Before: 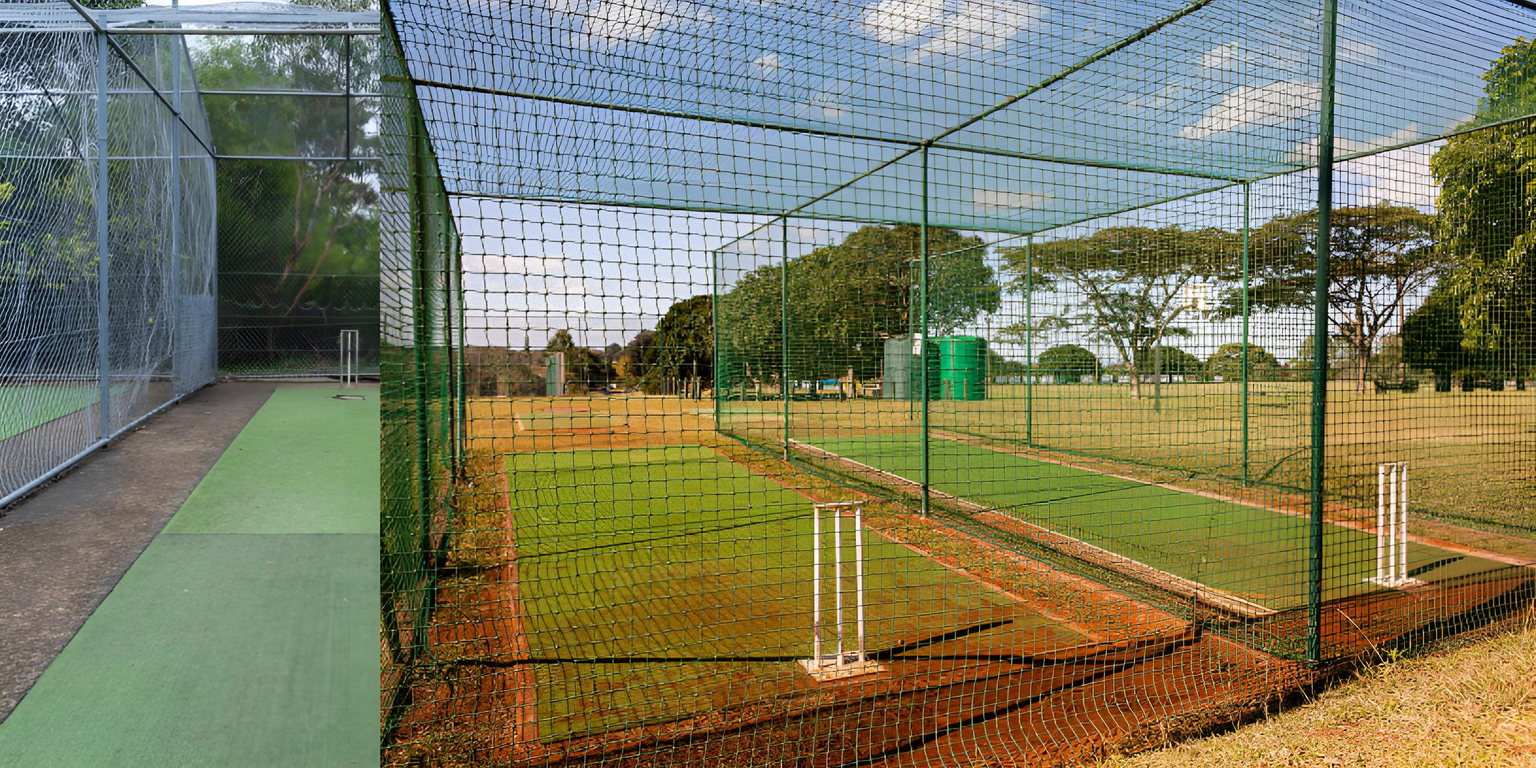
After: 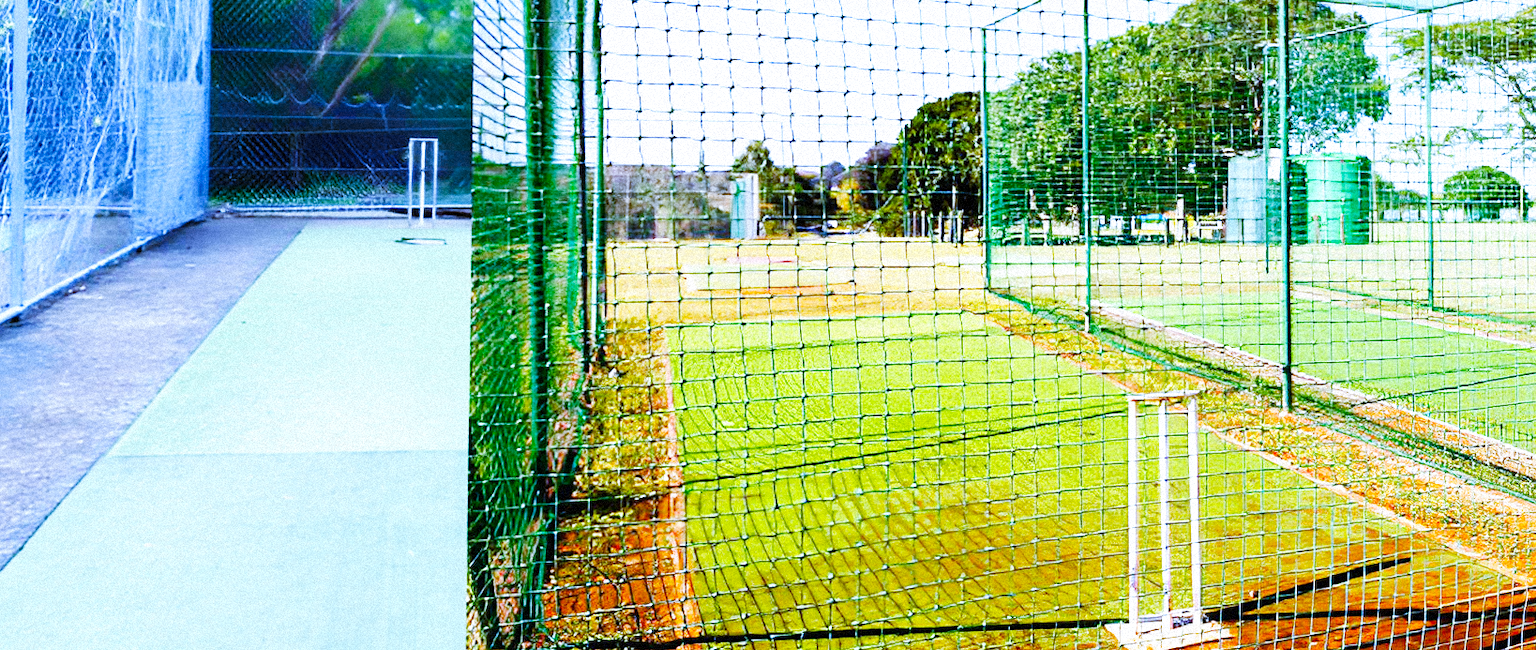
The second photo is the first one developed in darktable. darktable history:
crop: left 6.488%, top 27.668%, right 24.183%, bottom 8.656%
rotate and perspective: rotation -0.013°, lens shift (vertical) -0.027, lens shift (horizontal) 0.178, crop left 0.016, crop right 0.989, crop top 0.082, crop bottom 0.918
exposure: black level correction 0, exposure 0.7 EV, compensate exposure bias true, compensate highlight preservation false
color balance rgb: perceptual saturation grading › global saturation 20%, perceptual saturation grading › highlights -25%, perceptual saturation grading › shadows 50%, global vibrance -25%
base curve: curves: ch0 [(0, 0) (0.007, 0.004) (0.027, 0.03) (0.046, 0.07) (0.207, 0.54) (0.442, 0.872) (0.673, 0.972) (1, 1)], preserve colors none
grain: mid-tones bias 0%
tone equalizer: -8 EV 0.06 EV, smoothing diameter 25%, edges refinement/feathering 10, preserve details guided filter
white balance: red 0.766, blue 1.537
